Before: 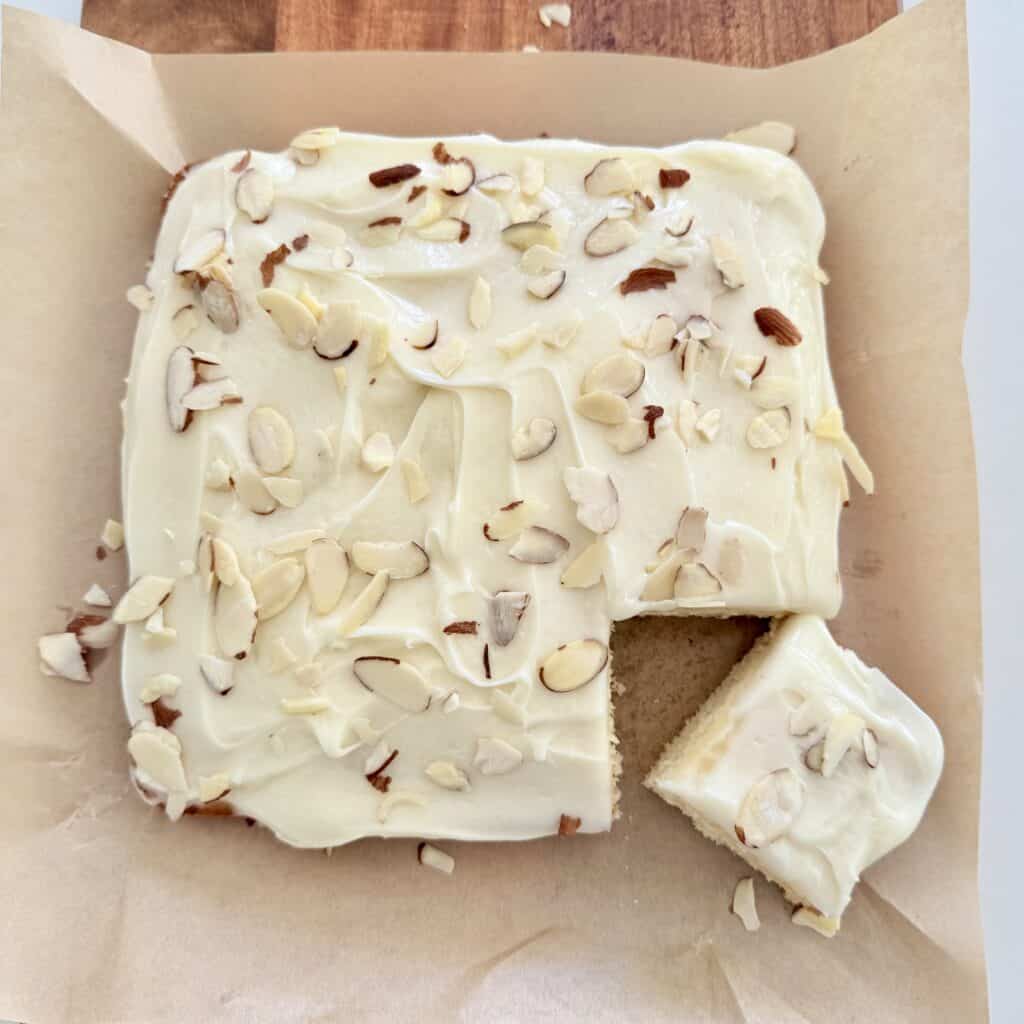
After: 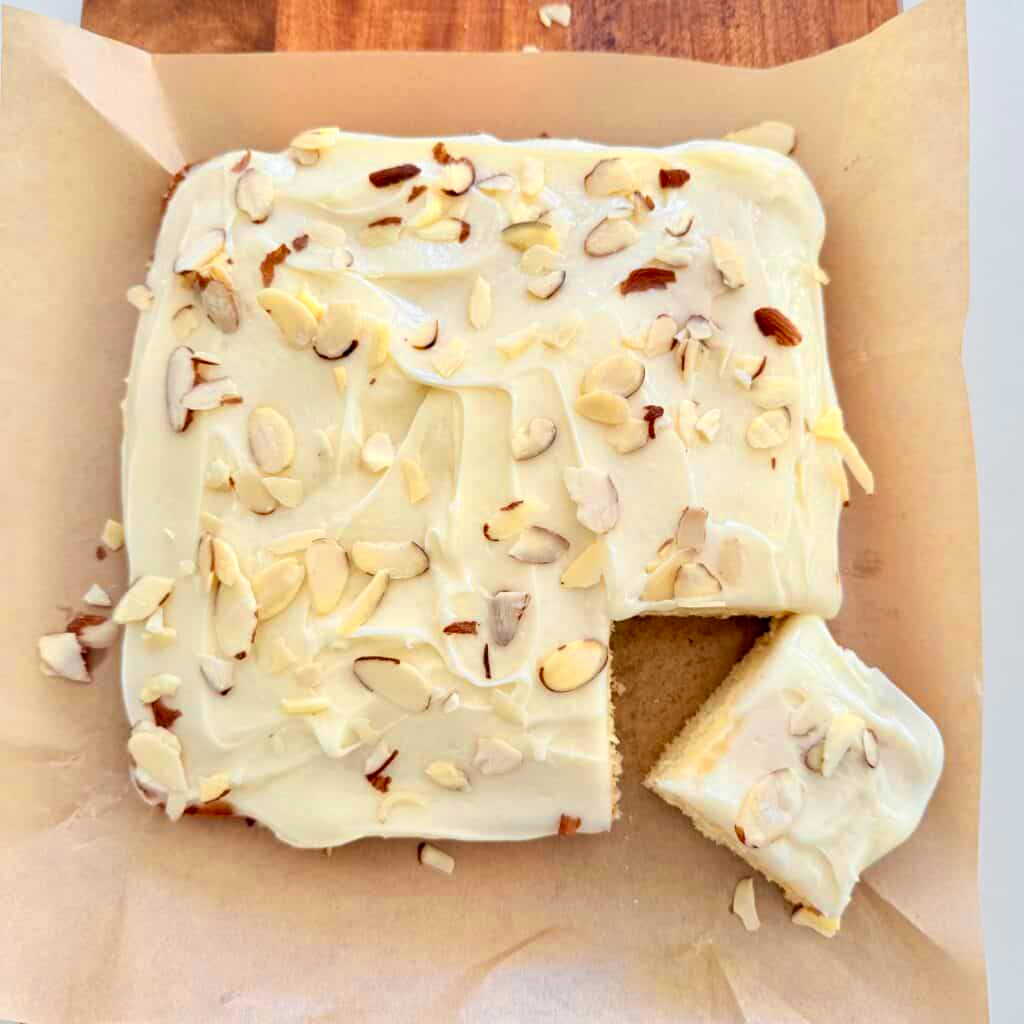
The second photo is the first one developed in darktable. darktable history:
color zones: curves: ch0 [(0, 0.511) (0.143, 0.531) (0.286, 0.56) (0.429, 0.5) (0.571, 0.5) (0.714, 0.5) (0.857, 0.5) (1, 0.5)]; ch1 [(0, 0.525) (0.143, 0.705) (0.286, 0.715) (0.429, 0.35) (0.571, 0.35) (0.714, 0.35) (0.857, 0.4) (1, 0.4)]; ch2 [(0, 0.572) (0.143, 0.512) (0.286, 0.473) (0.429, 0.45) (0.571, 0.5) (0.714, 0.5) (0.857, 0.518) (1, 0.518)]
tone equalizer: on, module defaults
